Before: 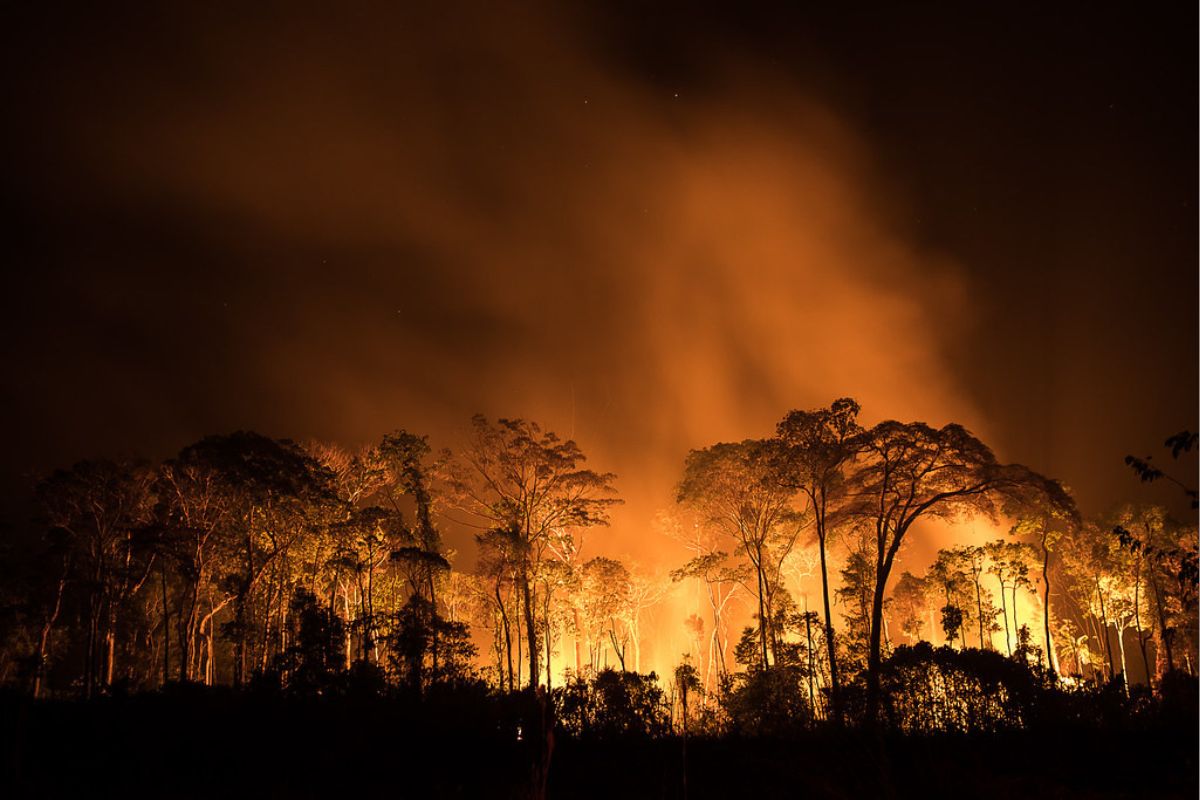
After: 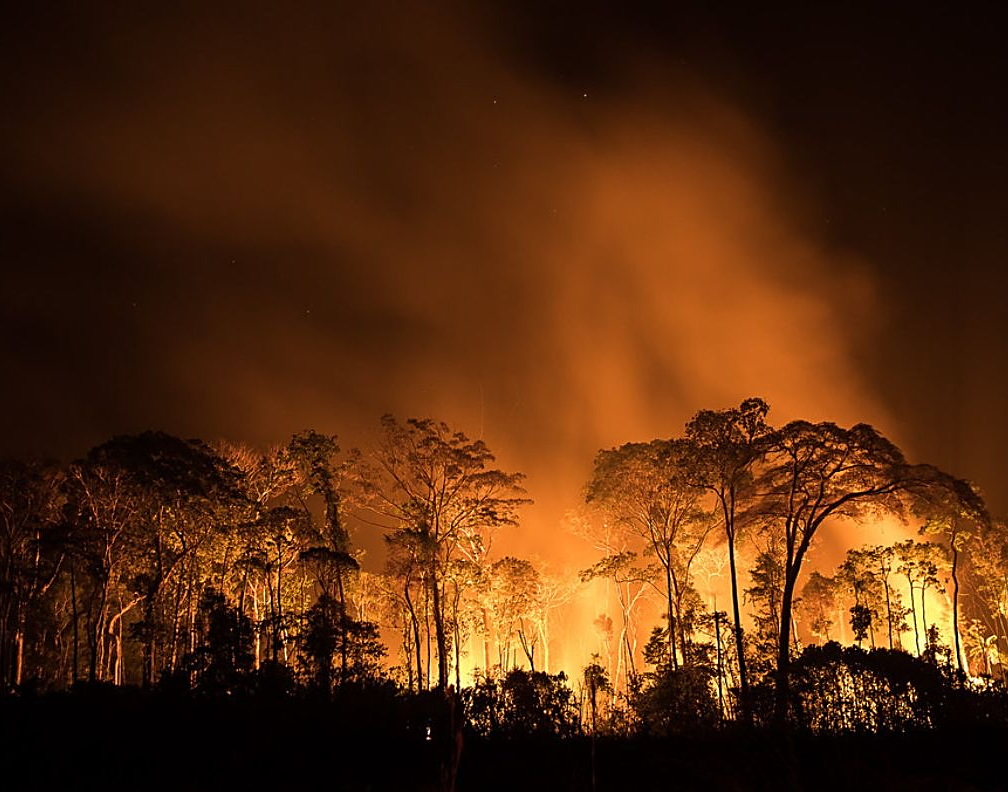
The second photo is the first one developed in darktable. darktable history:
crop: left 7.598%, right 7.873%
exposure: compensate highlight preservation false
sharpen: on, module defaults
